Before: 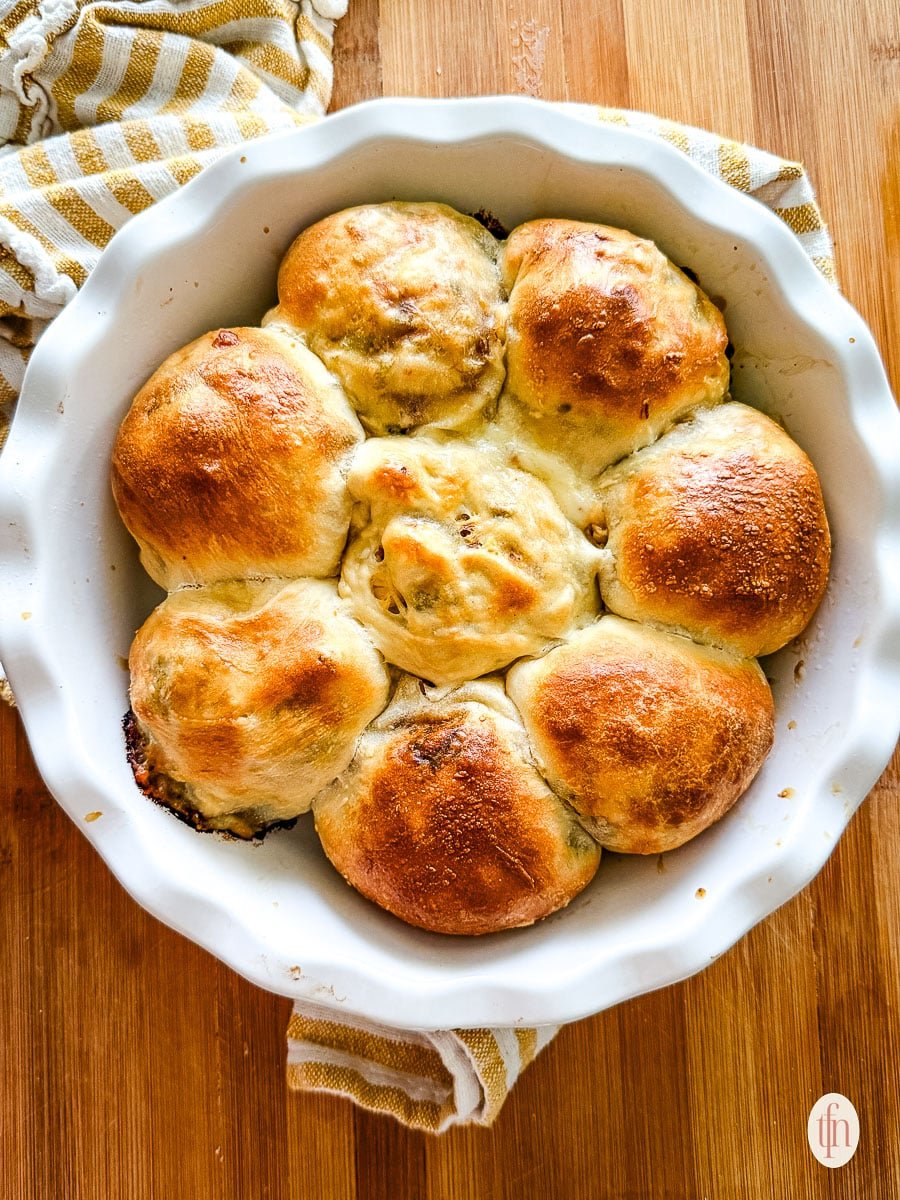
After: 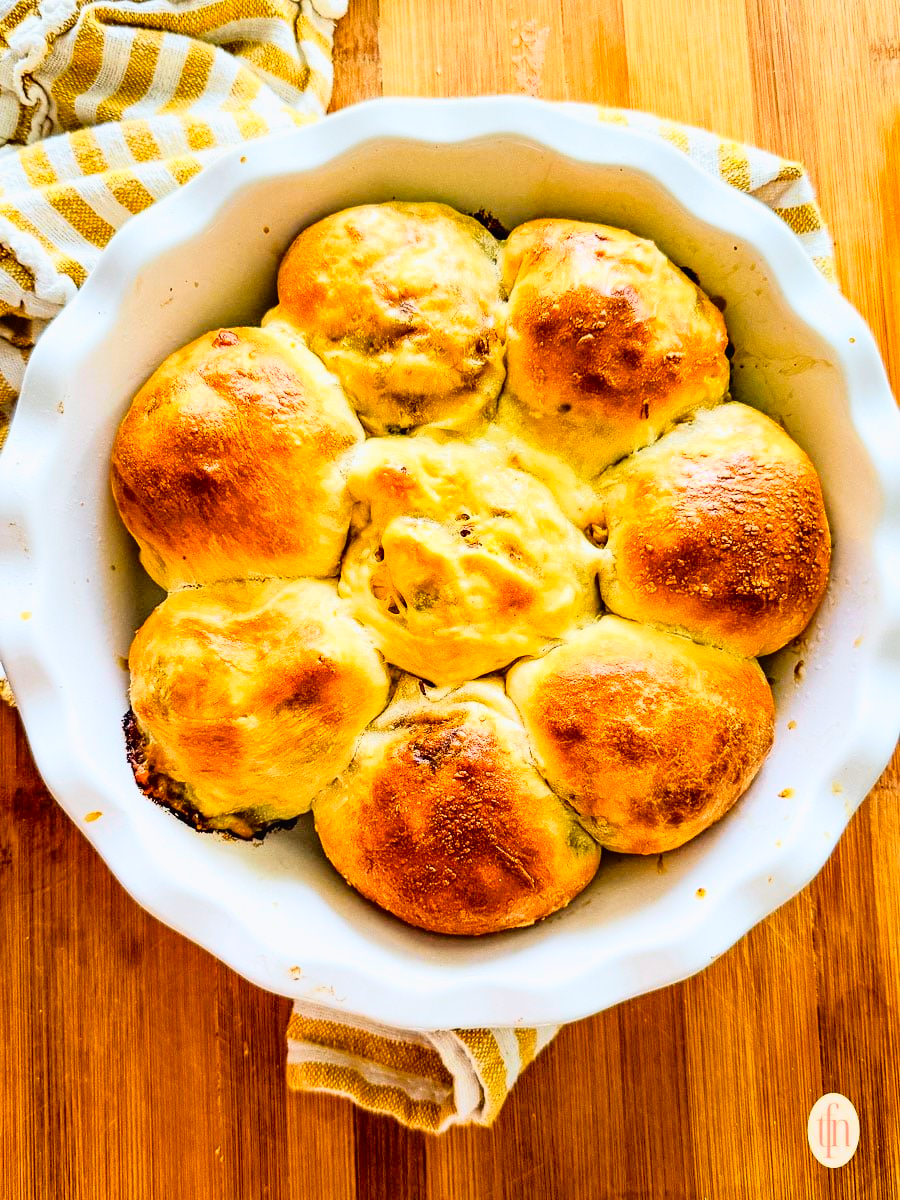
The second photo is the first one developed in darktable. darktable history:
tone curve: curves: ch0 [(0, 0.013) (0.129, 0.1) (0.291, 0.375) (0.46, 0.576) (0.667, 0.78) (0.851, 0.903) (0.997, 0.951)]; ch1 [(0, 0) (0.353, 0.344) (0.45, 0.46) (0.498, 0.495) (0.528, 0.531) (0.563, 0.566) (0.592, 0.609) (0.657, 0.672) (1, 1)]; ch2 [(0, 0) (0.333, 0.346) (0.375, 0.375) (0.427, 0.44) (0.5, 0.501) (0.505, 0.505) (0.544, 0.573) (0.576, 0.615) (0.612, 0.644) (0.66, 0.715) (1, 1)], color space Lab, independent channels, preserve colors none
color balance: lift [1, 1.001, 0.999, 1.001], gamma [1, 1.004, 1.007, 0.993], gain [1, 0.991, 0.987, 1.013], contrast 10%, output saturation 120%
